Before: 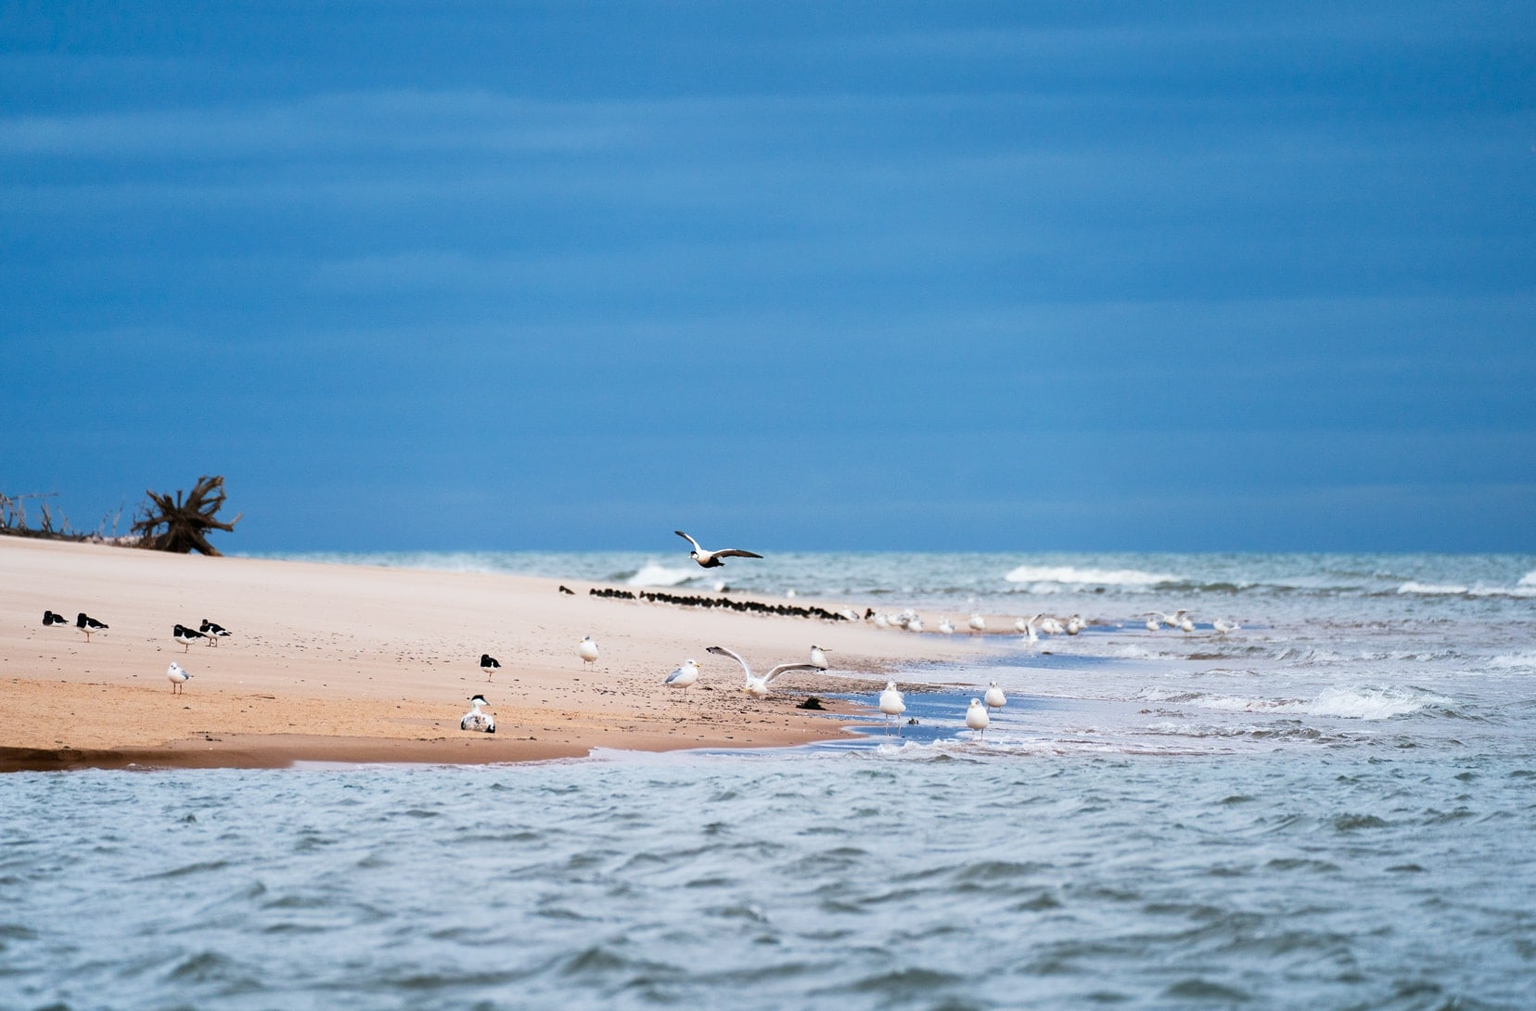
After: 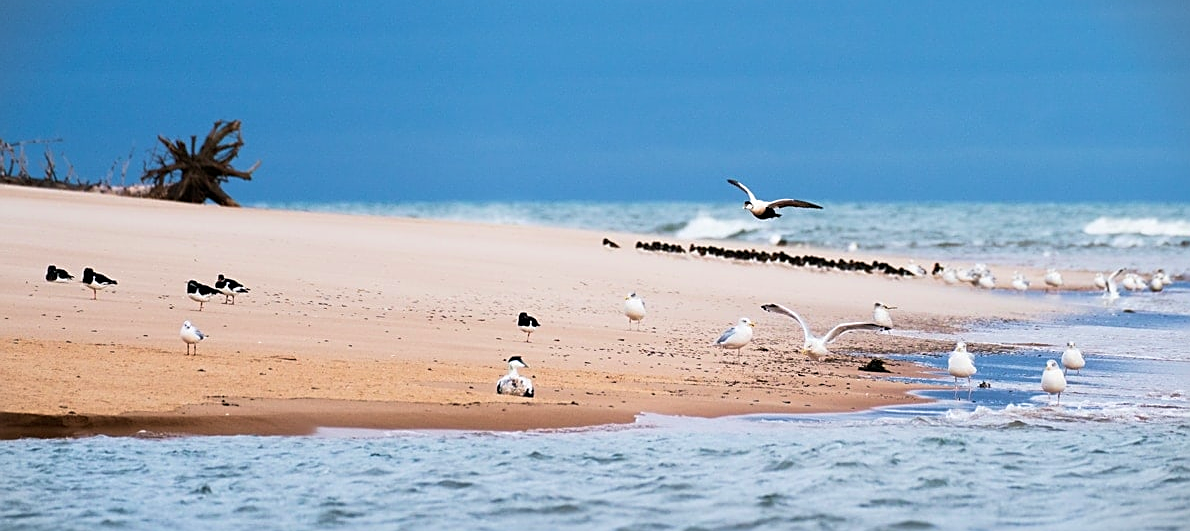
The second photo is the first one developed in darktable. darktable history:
vignetting: fall-off start 100.8%, width/height ratio 1.309
sharpen: on, module defaults
crop: top 36.139%, right 28.101%, bottom 15.067%
velvia: on, module defaults
